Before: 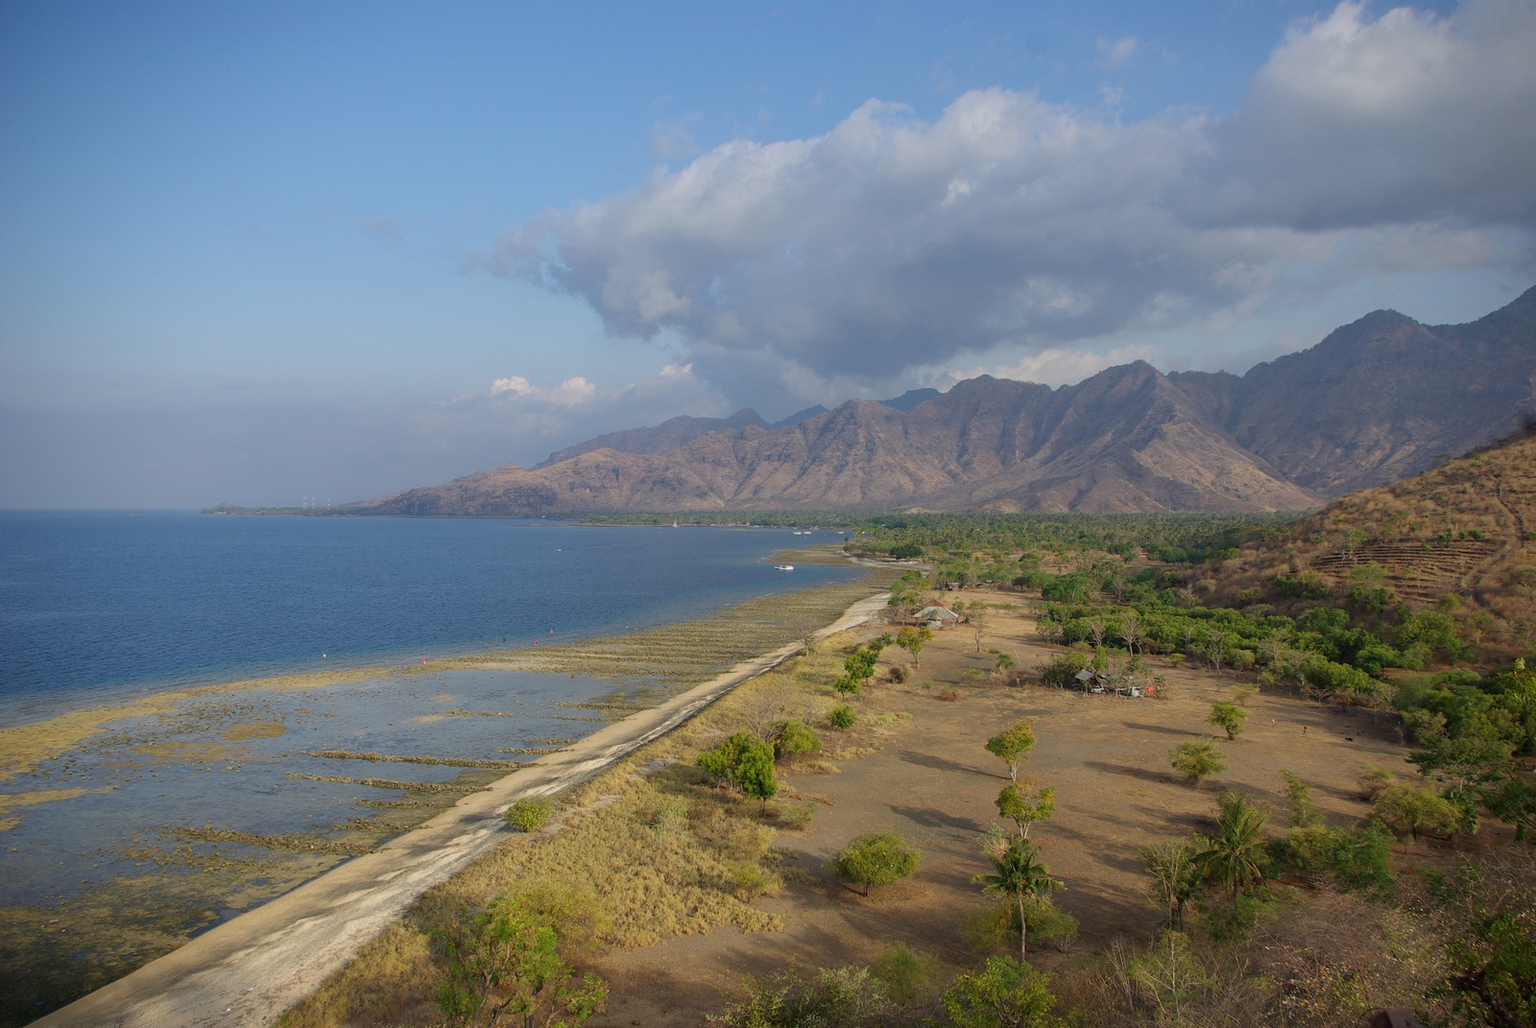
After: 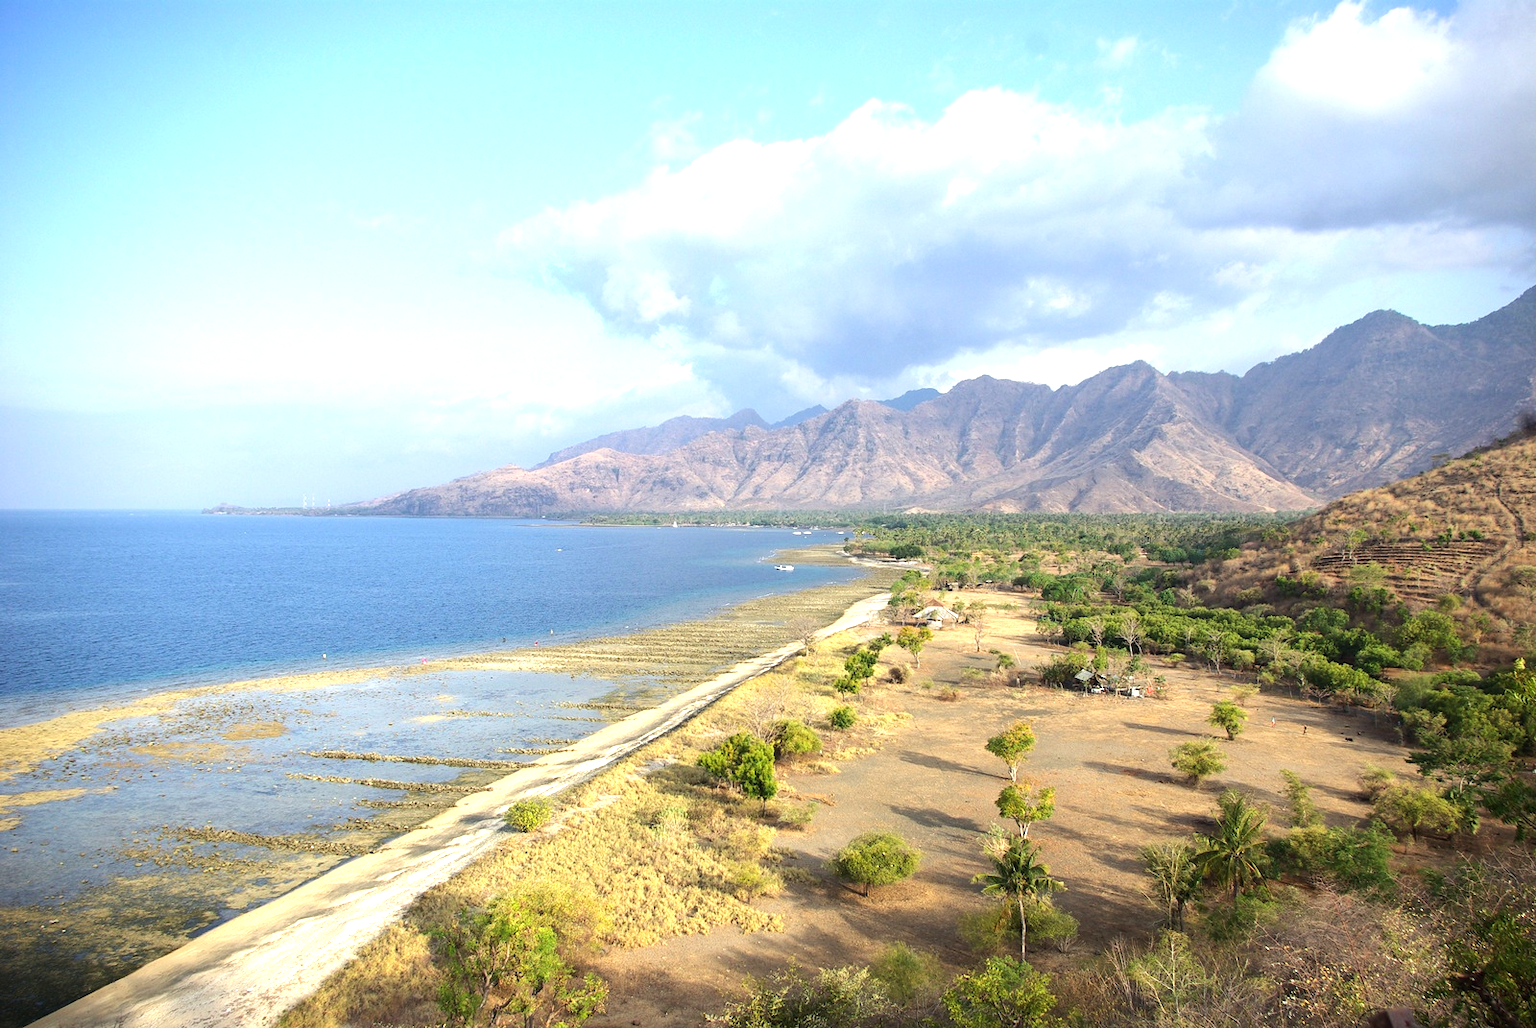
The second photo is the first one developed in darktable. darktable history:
exposure: black level correction 0, exposure 1 EV, compensate exposure bias true, compensate highlight preservation false
white balance: red 0.986, blue 1.01
tone equalizer: -8 EV -0.75 EV, -7 EV -0.7 EV, -6 EV -0.6 EV, -5 EV -0.4 EV, -3 EV 0.4 EV, -2 EV 0.6 EV, -1 EV 0.7 EV, +0 EV 0.75 EV, edges refinement/feathering 500, mask exposure compensation -1.57 EV, preserve details no
